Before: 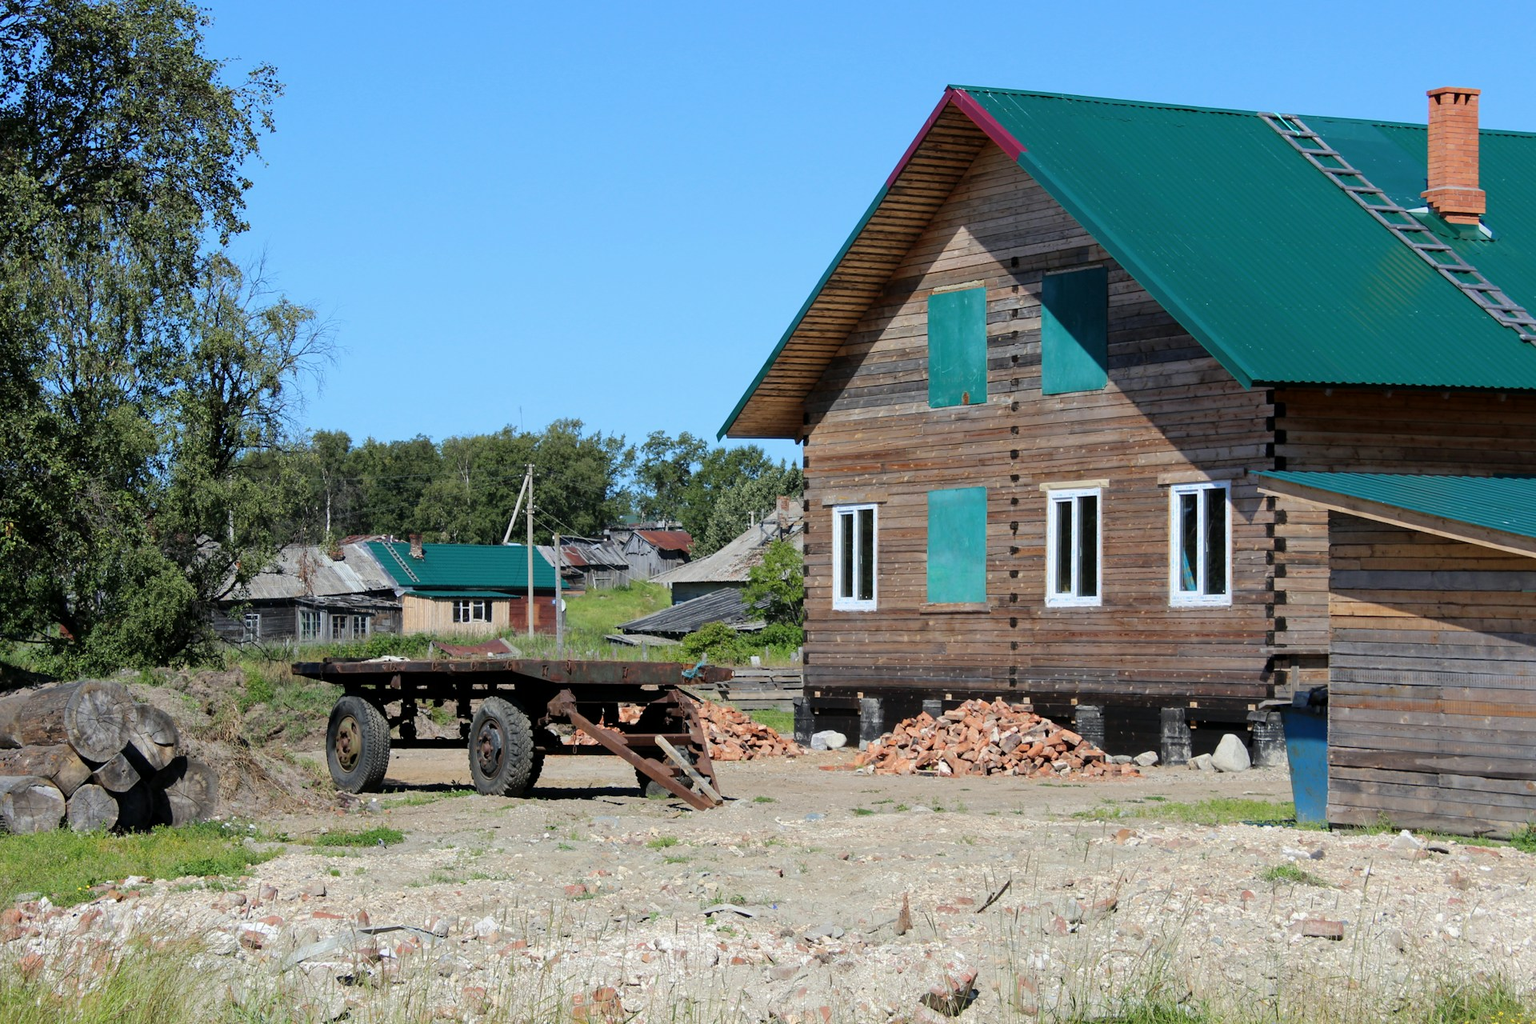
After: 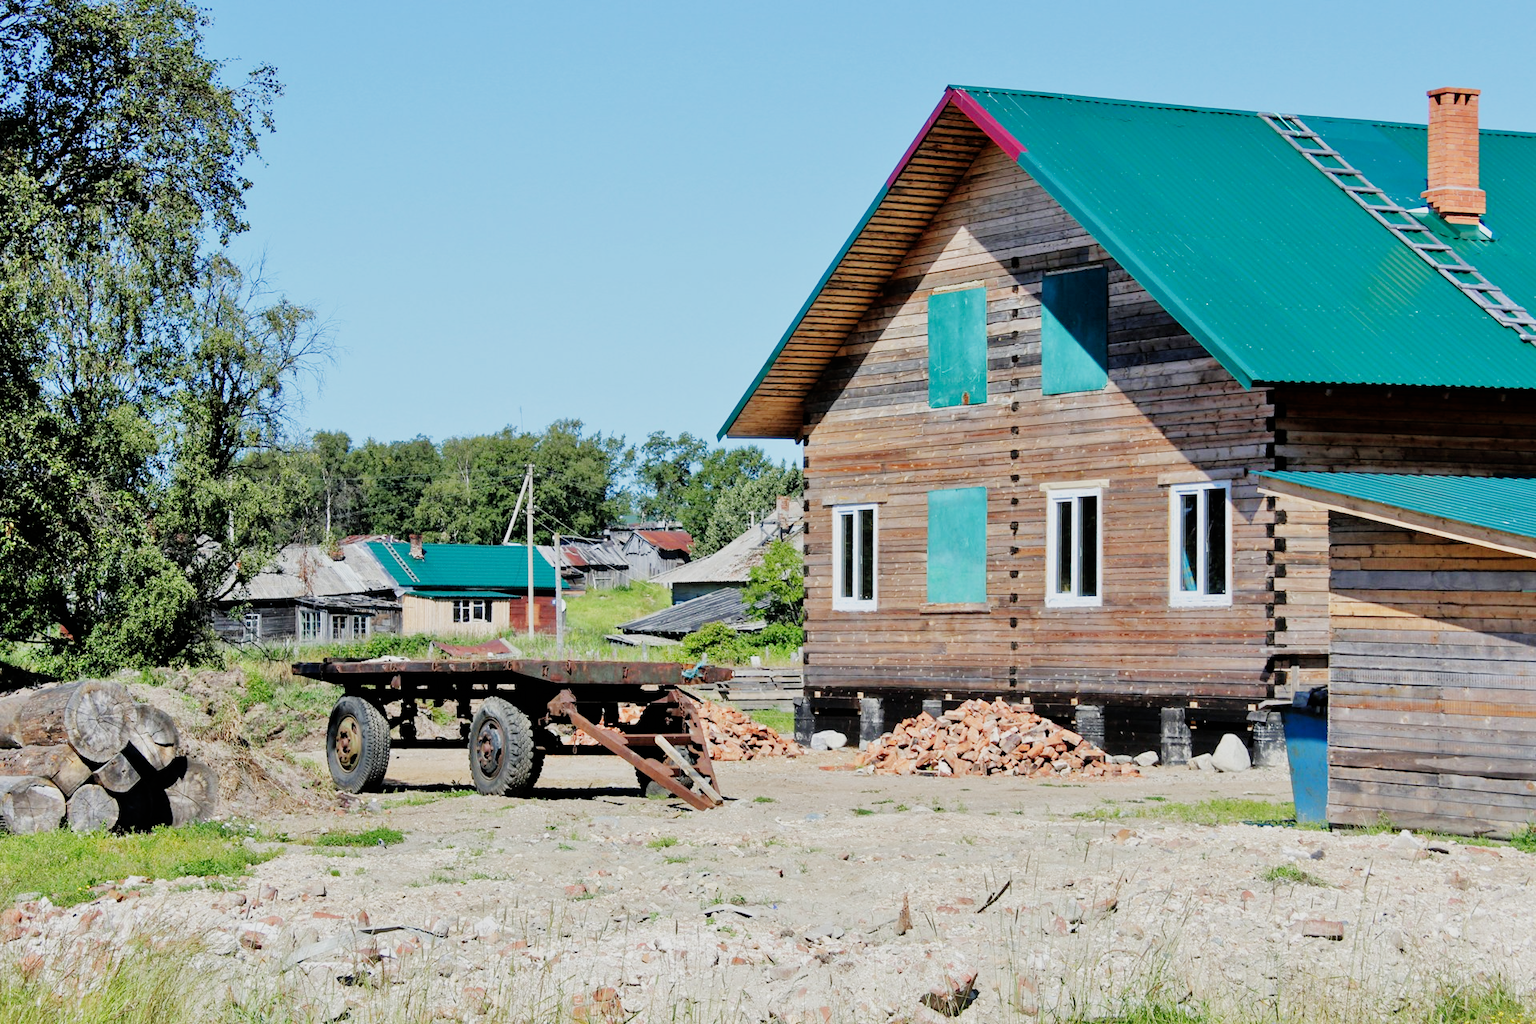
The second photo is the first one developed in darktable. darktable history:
sigmoid: contrast 1.7, skew -0.1, preserve hue 0%, red attenuation 0.1, red rotation 0.035, green attenuation 0.1, green rotation -0.017, blue attenuation 0.15, blue rotation -0.052, base primaries Rec2020
tone equalizer: -7 EV 0.15 EV, -6 EV 0.6 EV, -5 EV 1.15 EV, -4 EV 1.33 EV, -3 EV 1.15 EV, -2 EV 0.6 EV, -1 EV 0.15 EV, mask exposure compensation -0.5 EV
